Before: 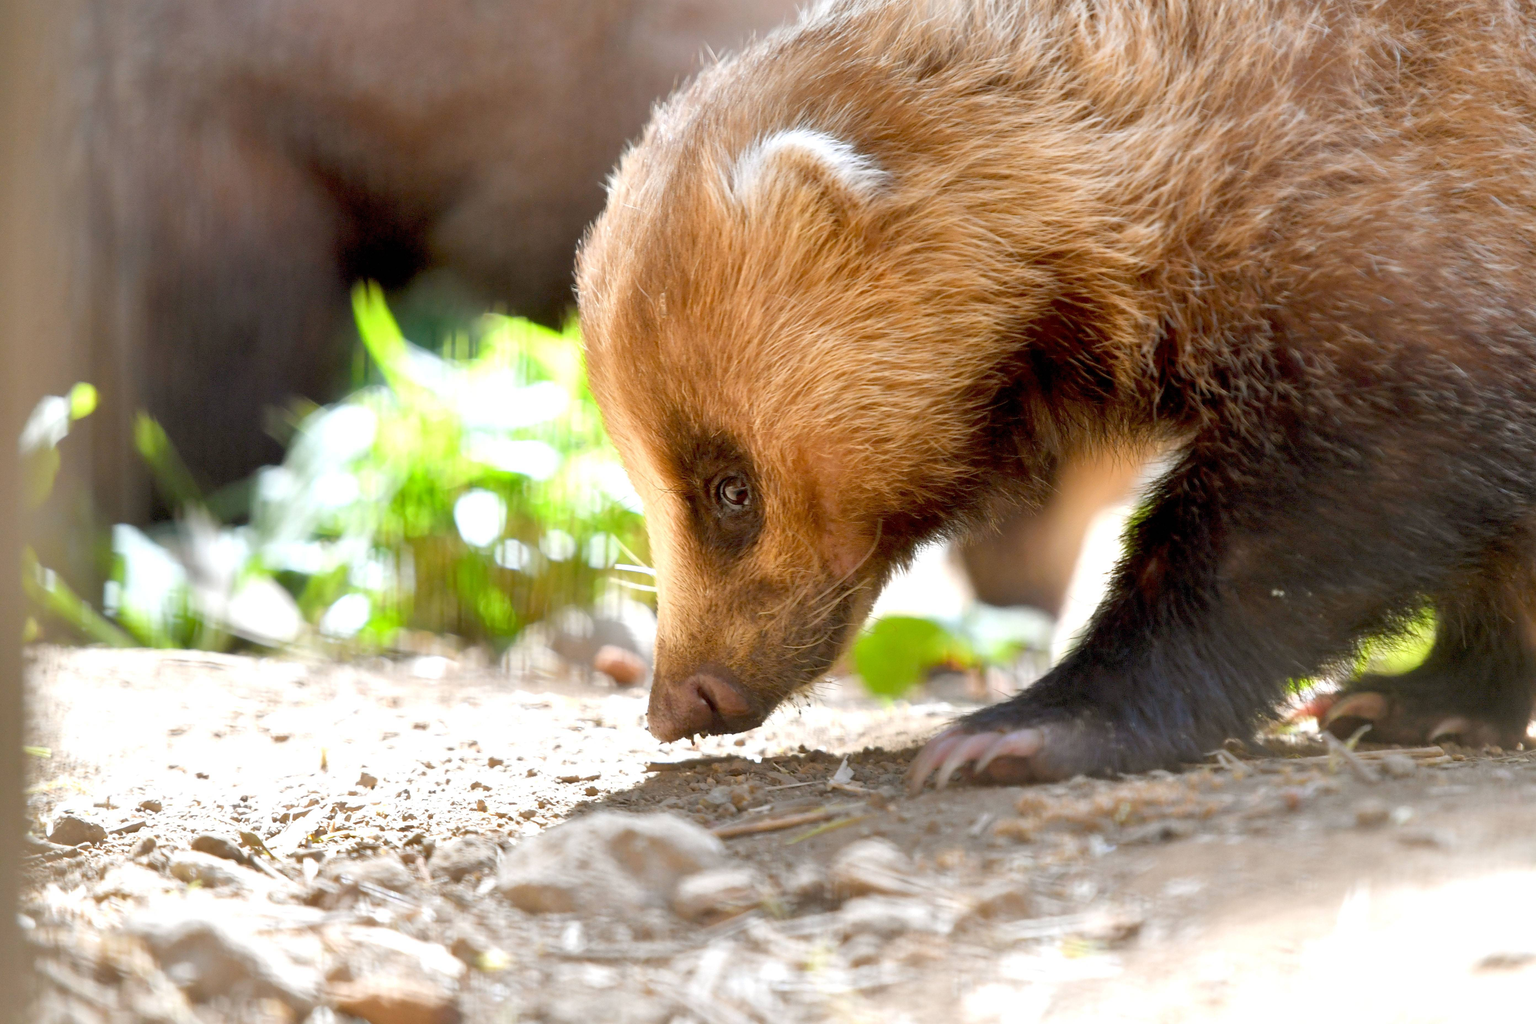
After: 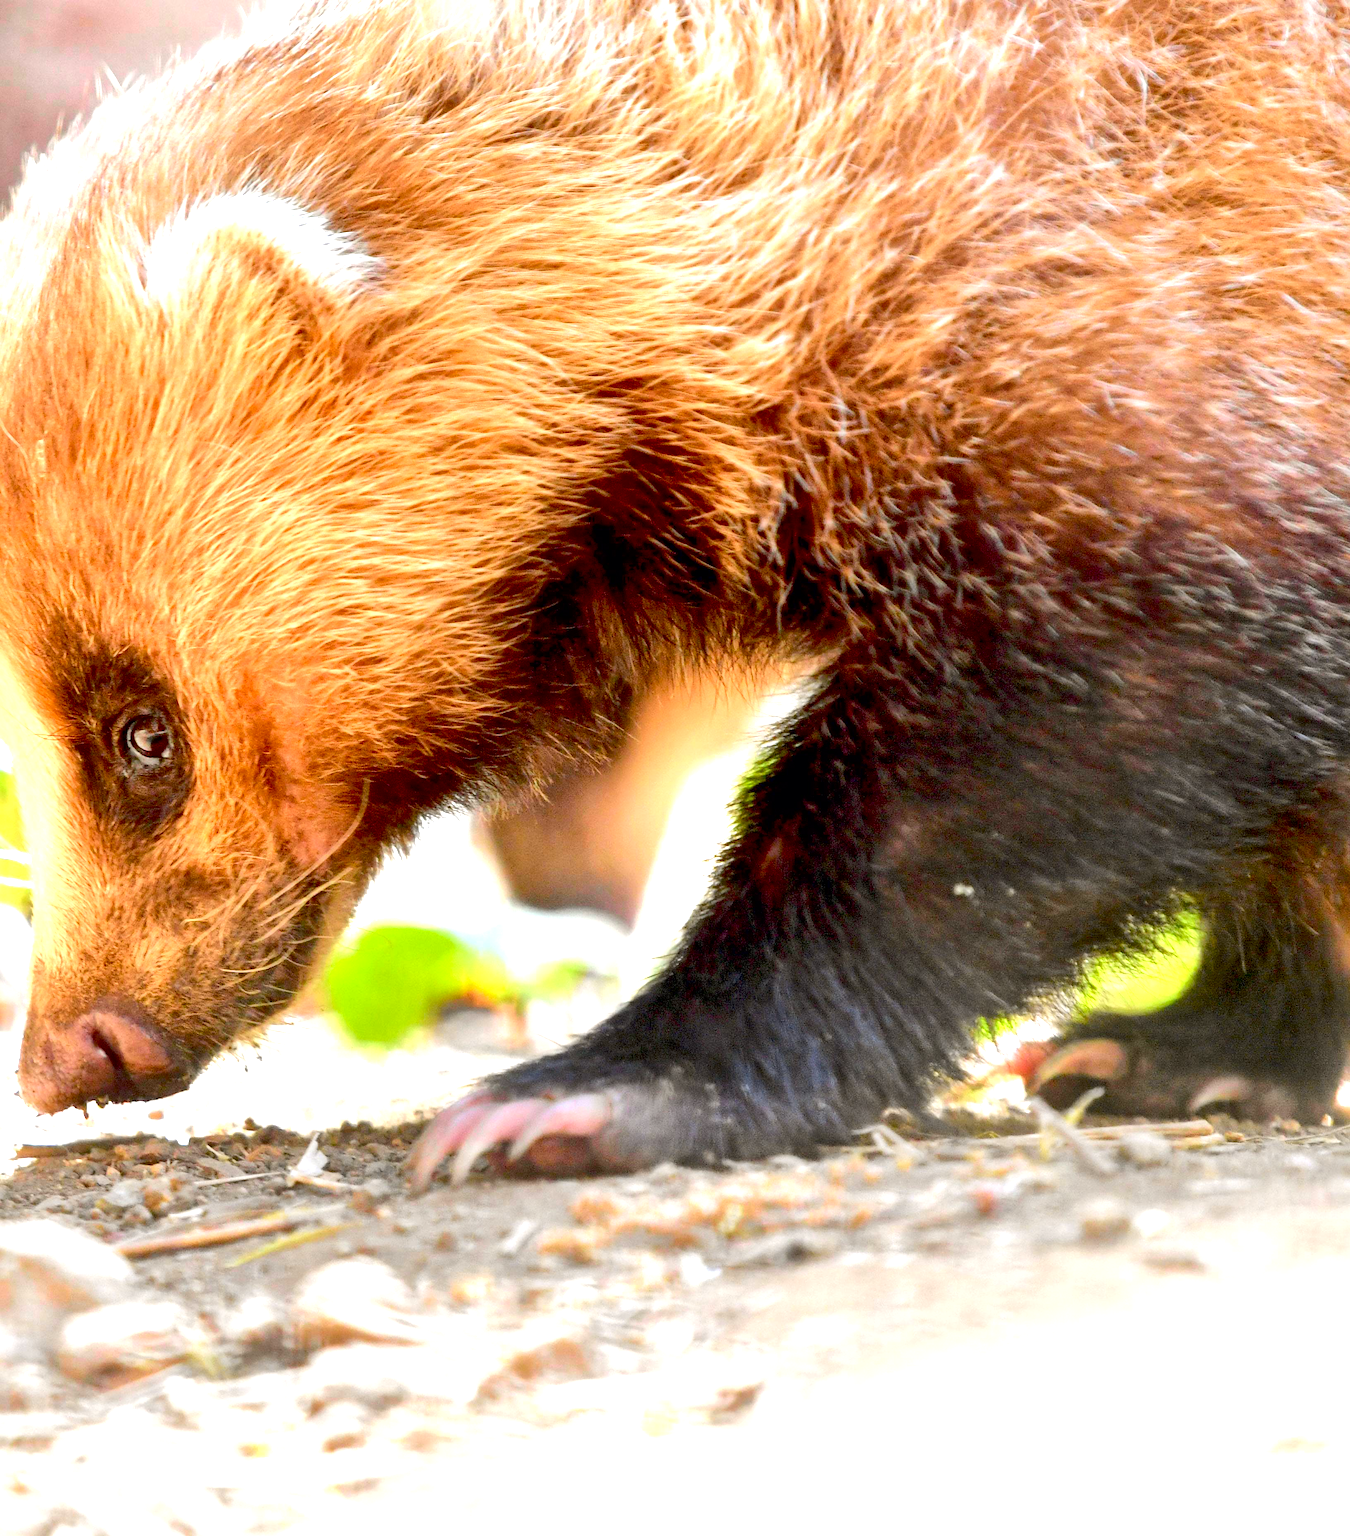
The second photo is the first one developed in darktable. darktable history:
local contrast: mode bilateral grid, contrast 20, coarseness 50, detail 150%, midtone range 0.2
exposure: black level correction 0.001, exposure 1 EV, compensate highlight preservation false
tone curve: curves: ch0 [(0, 0) (0.126, 0.086) (0.338, 0.307) (0.494, 0.531) (0.703, 0.762) (1, 1)]; ch1 [(0, 0) (0.346, 0.324) (0.45, 0.426) (0.5, 0.5) (0.522, 0.517) (0.55, 0.578) (1, 1)]; ch2 [(0, 0) (0.44, 0.424) (0.501, 0.499) (0.554, 0.554) (0.622, 0.667) (0.707, 0.746) (1, 1)], color space Lab, independent channels, preserve colors none
crop: left 41.402%
